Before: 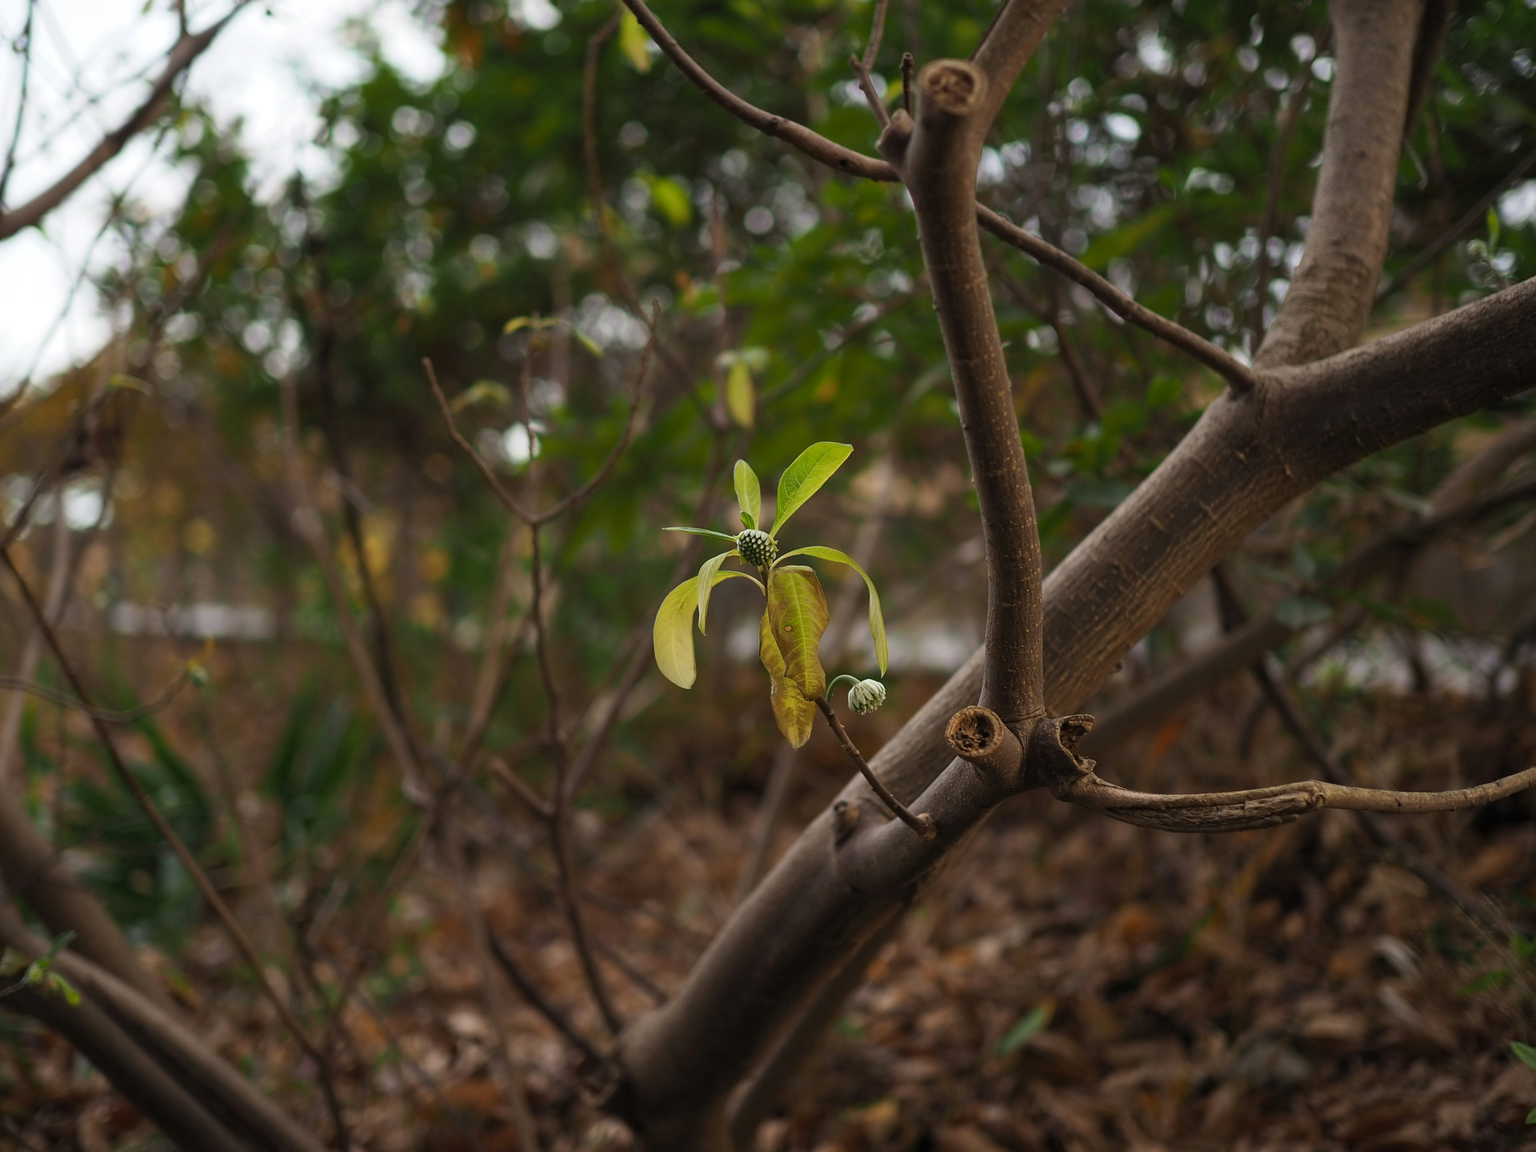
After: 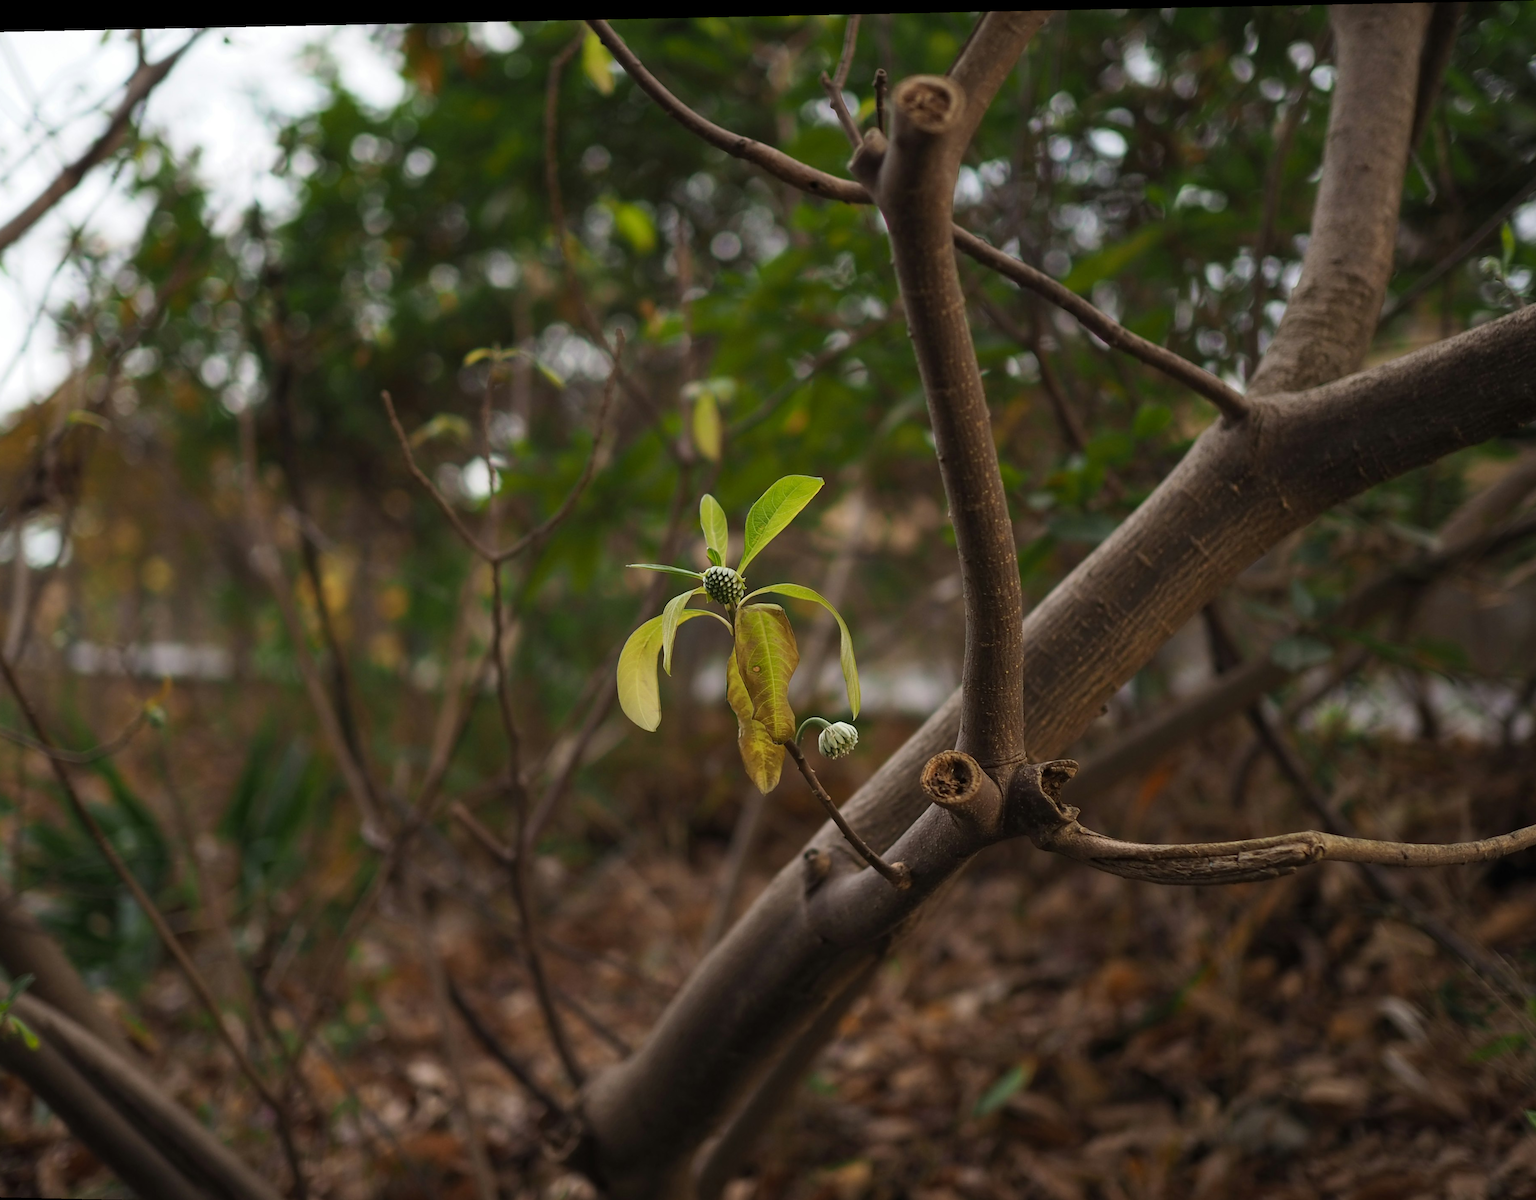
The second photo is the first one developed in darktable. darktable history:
rotate and perspective: lens shift (horizontal) -0.055, automatic cropping off
crop and rotate: left 2.536%, right 1.107%, bottom 2.246%
